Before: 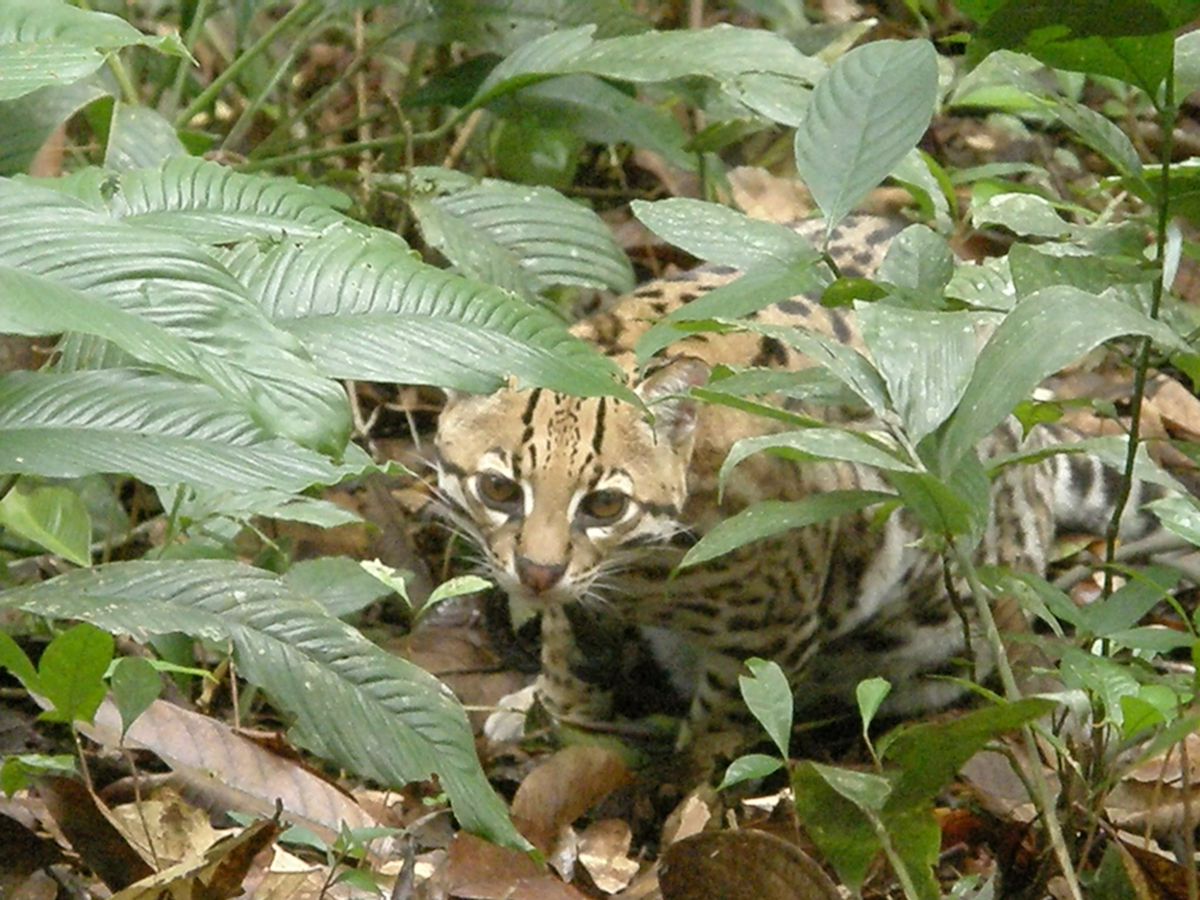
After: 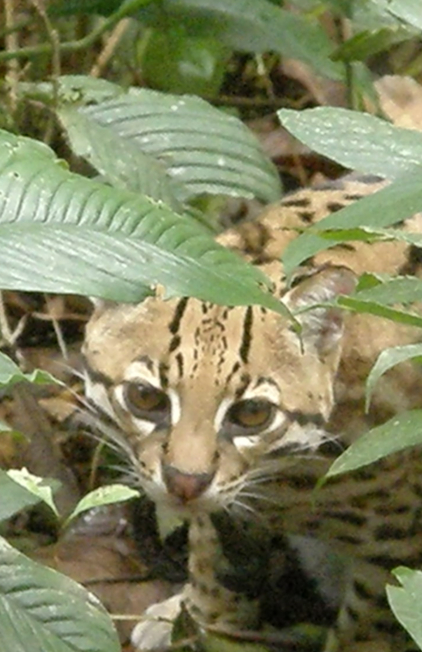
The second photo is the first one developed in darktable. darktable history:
crop and rotate: left 29.476%, top 10.214%, right 35.32%, bottom 17.333%
white balance: emerald 1
